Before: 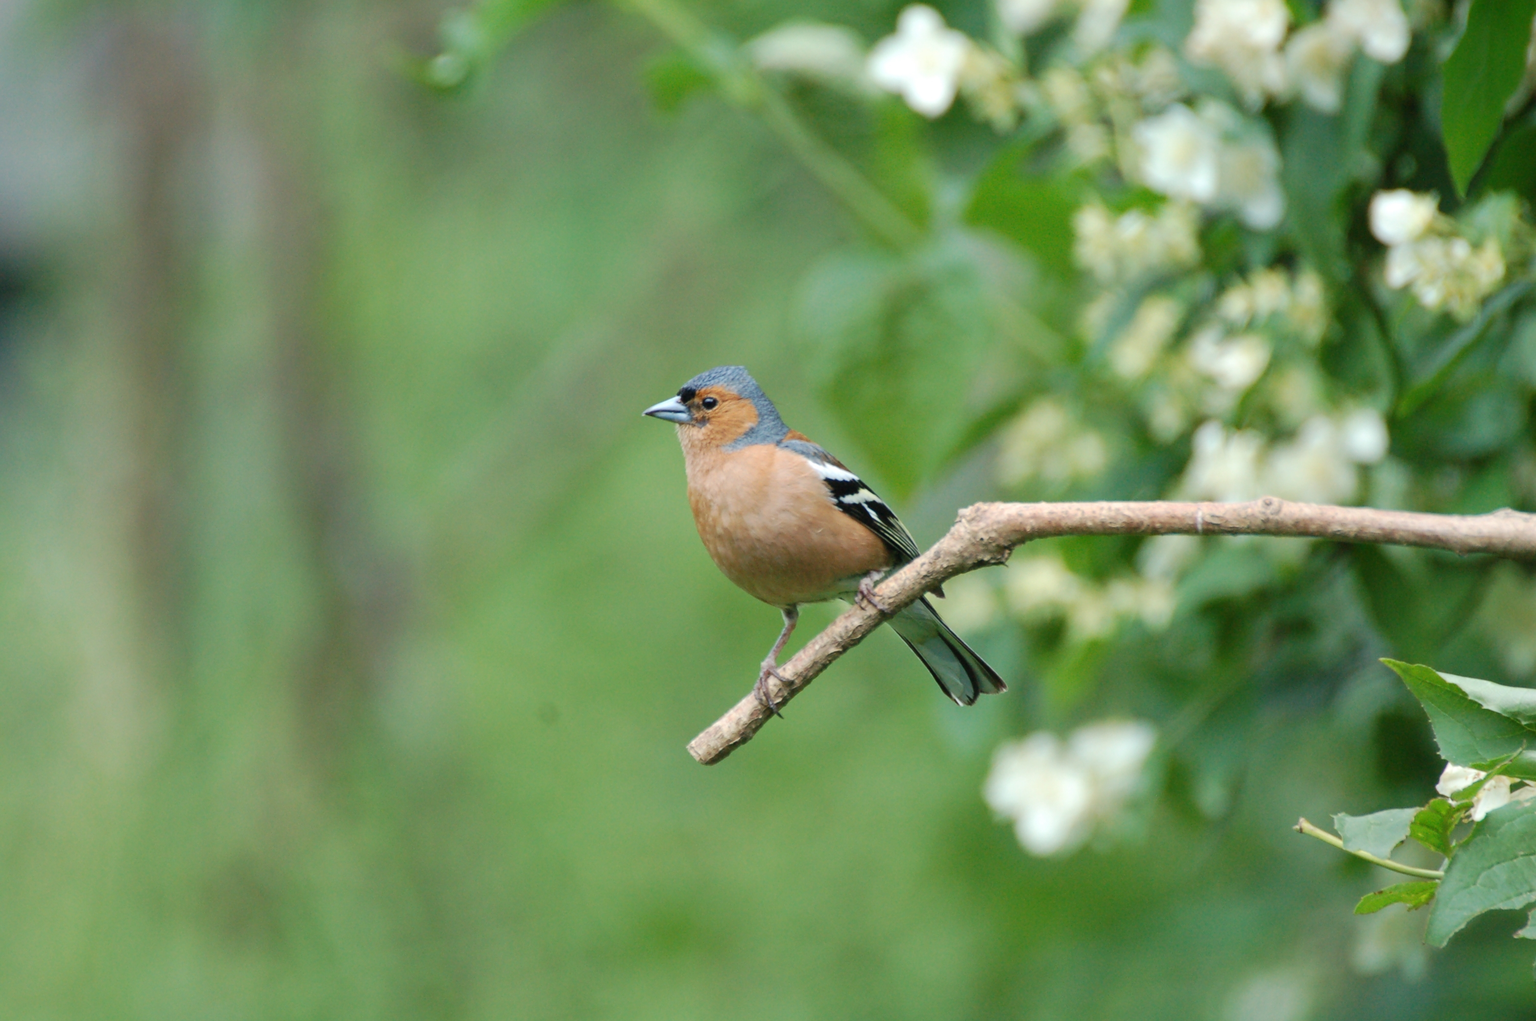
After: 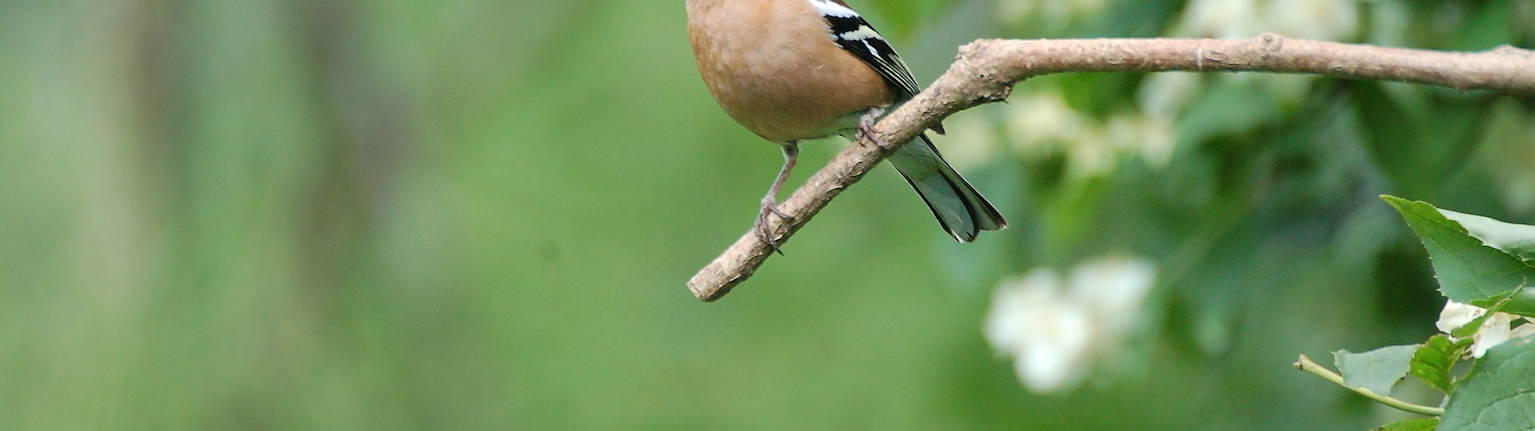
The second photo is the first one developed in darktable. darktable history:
sharpen: radius 1.359, amount 1.262, threshold 0.641
crop: top 45.43%, bottom 12.292%
